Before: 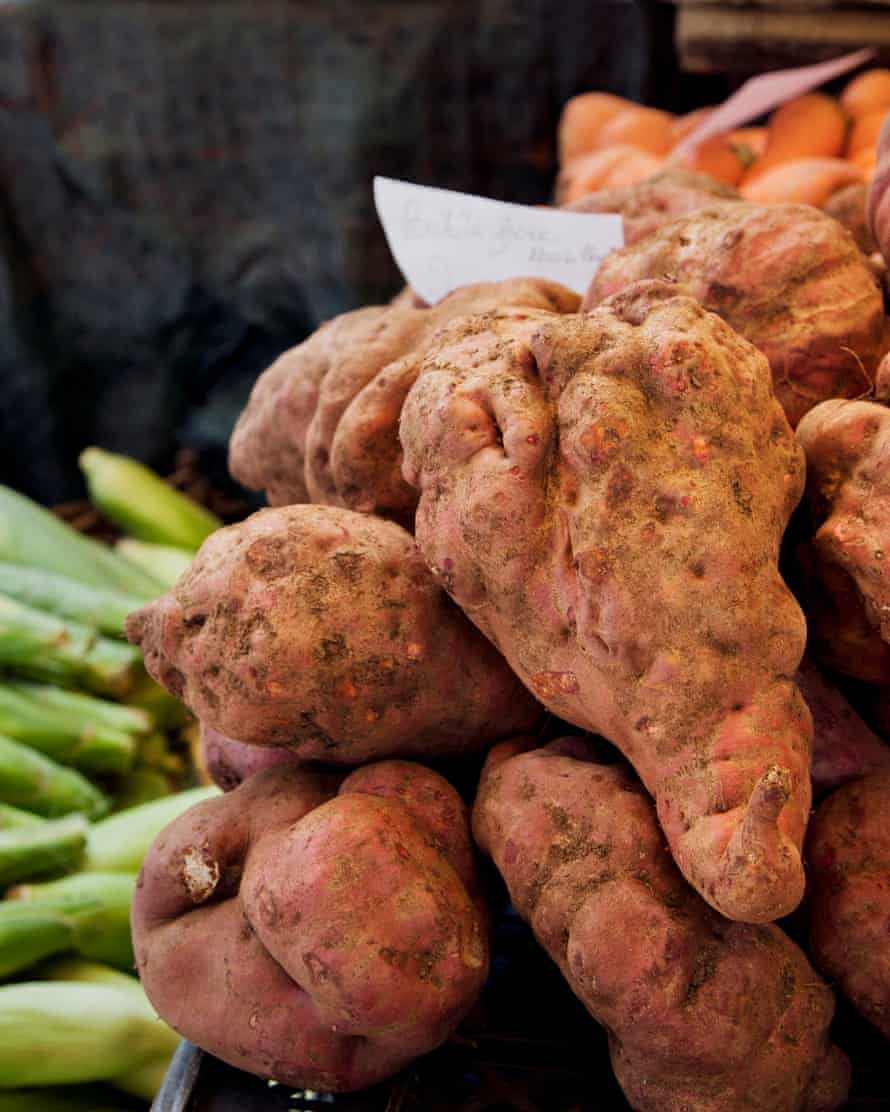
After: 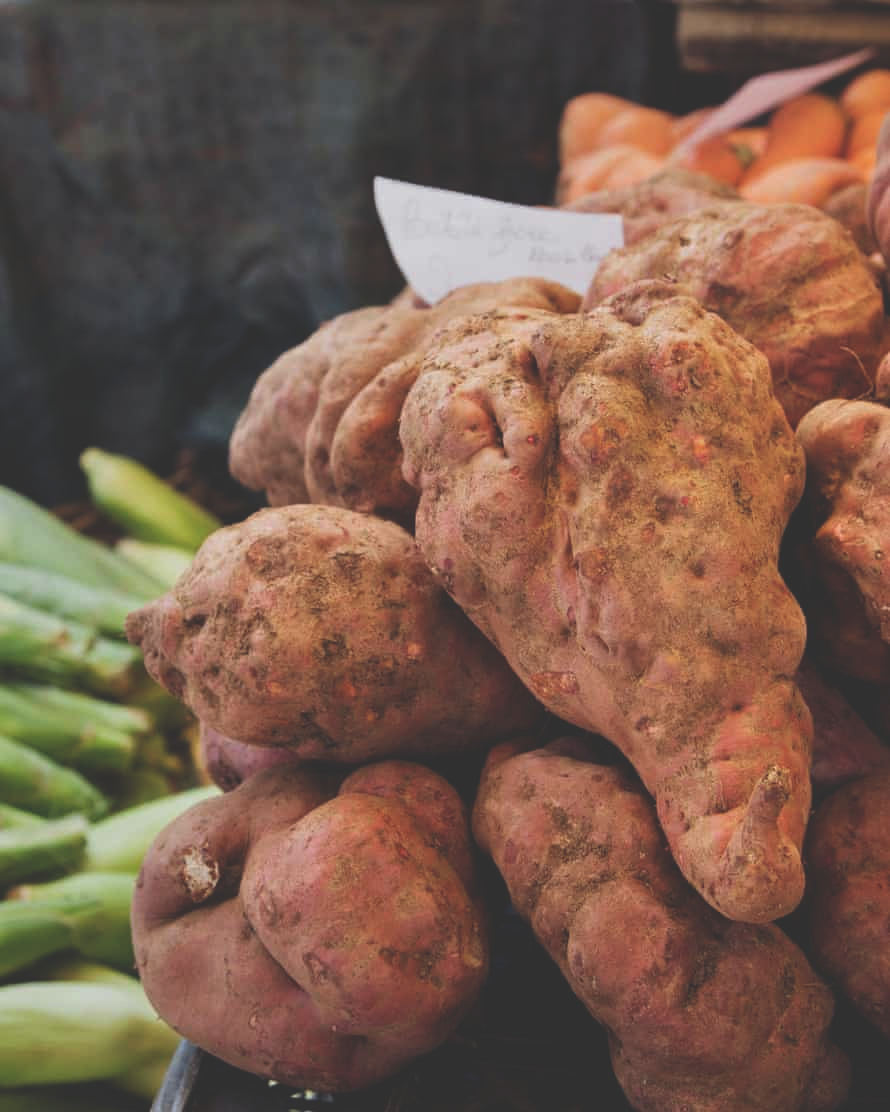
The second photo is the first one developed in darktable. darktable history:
exposure: black level correction -0.029, compensate highlight preservation false
contrast brightness saturation: contrast -0.082, brightness -0.032, saturation -0.107
